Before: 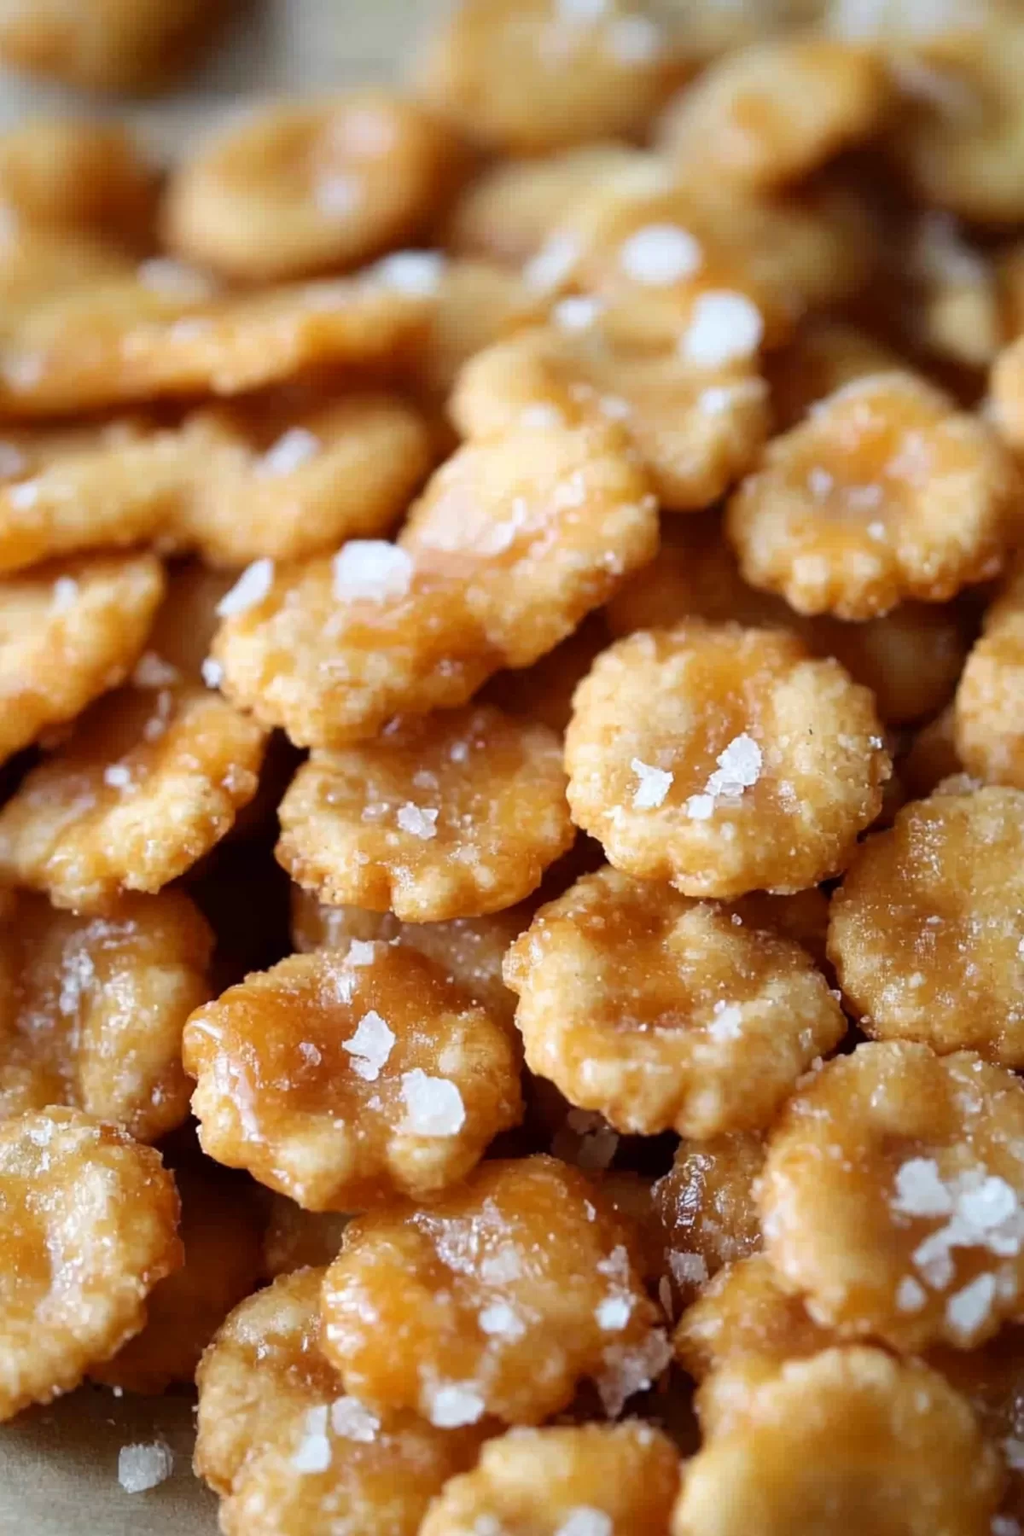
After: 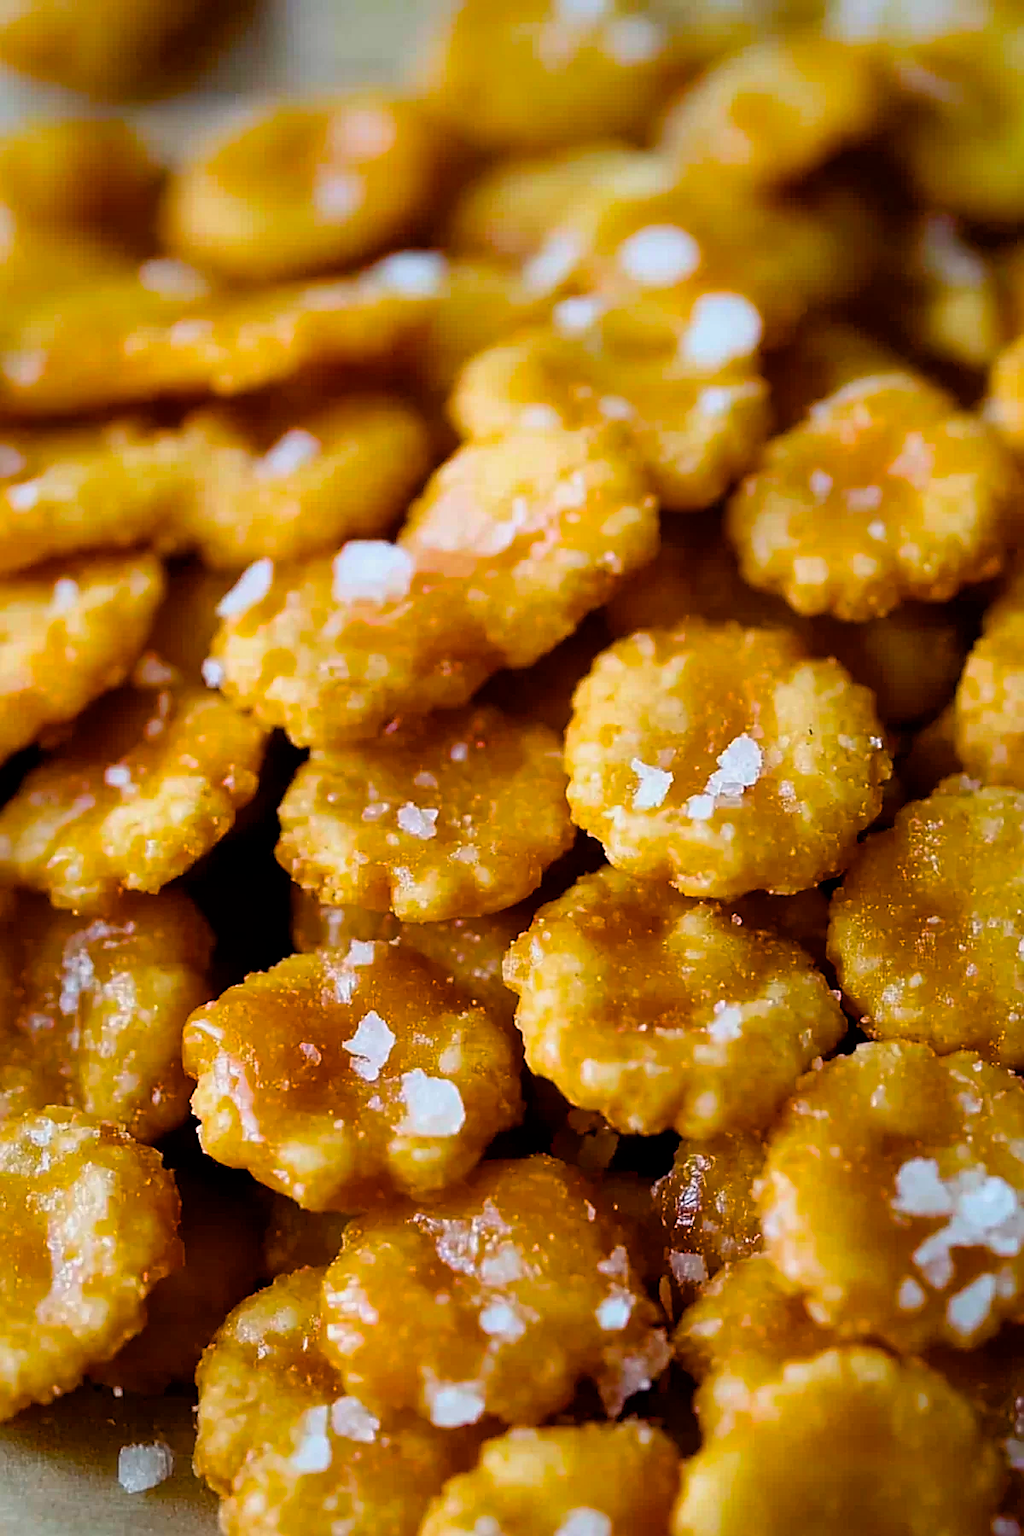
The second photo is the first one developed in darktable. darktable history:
exposure: black level correction 0.001, exposure -0.2 EV, compensate highlight preservation false
color balance rgb: perceptual saturation grading › global saturation 100%
sharpen: radius 1.4, amount 1.25, threshold 0.7
